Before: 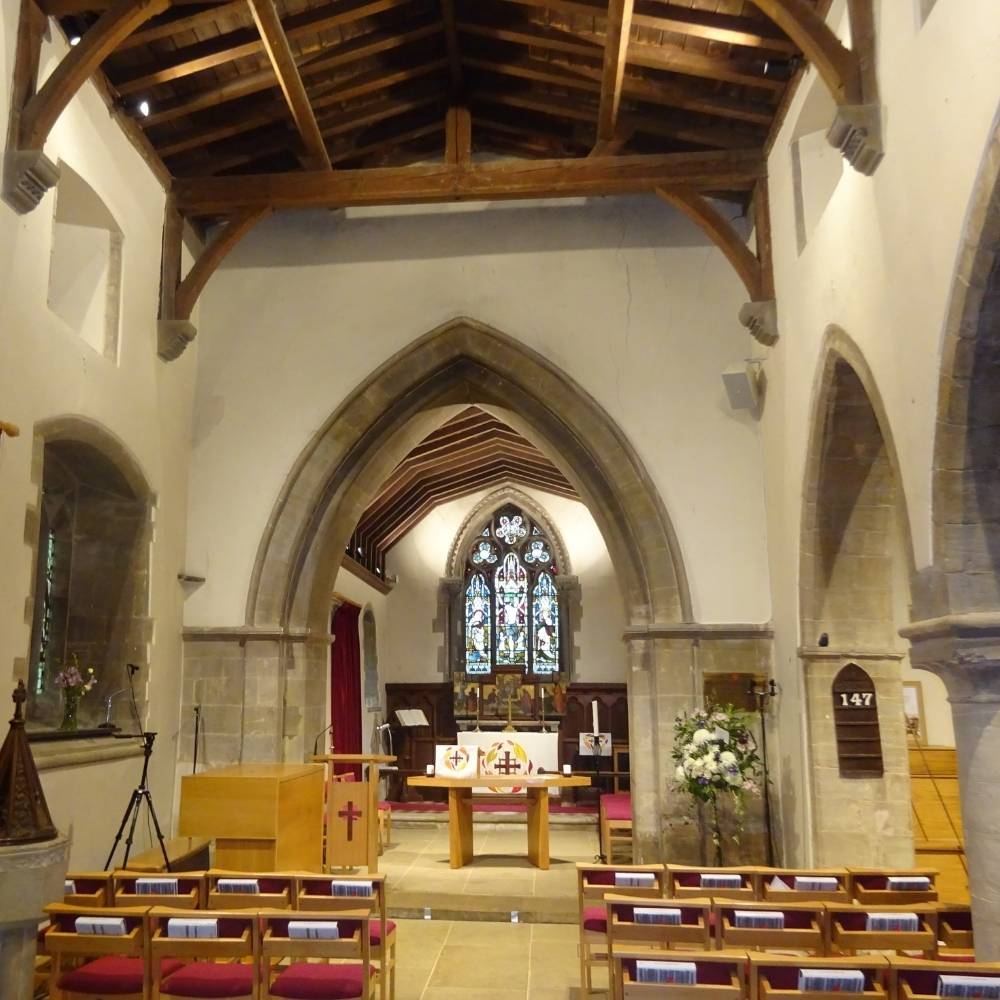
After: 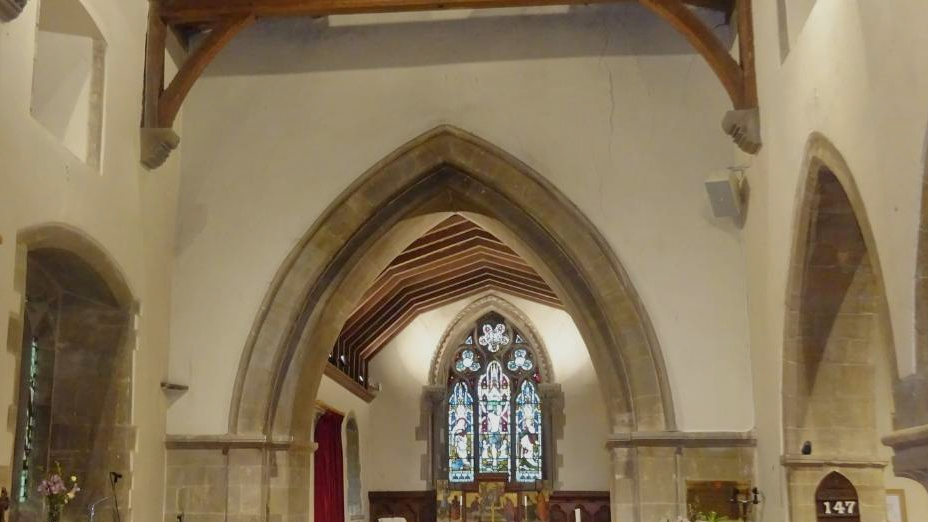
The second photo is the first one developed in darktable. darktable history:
crop: left 1.744%, top 19.225%, right 5.069%, bottom 28.357%
tone equalizer: -8 EV 0.25 EV, -7 EV 0.417 EV, -6 EV 0.417 EV, -5 EV 0.25 EV, -3 EV -0.25 EV, -2 EV -0.417 EV, -1 EV -0.417 EV, +0 EV -0.25 EV, edges refinement/feathering 500, mask exposure compensation -1.57 EV, preserve details guided filter
shadows and highlights: shadows 52.42, soften with gaussian
